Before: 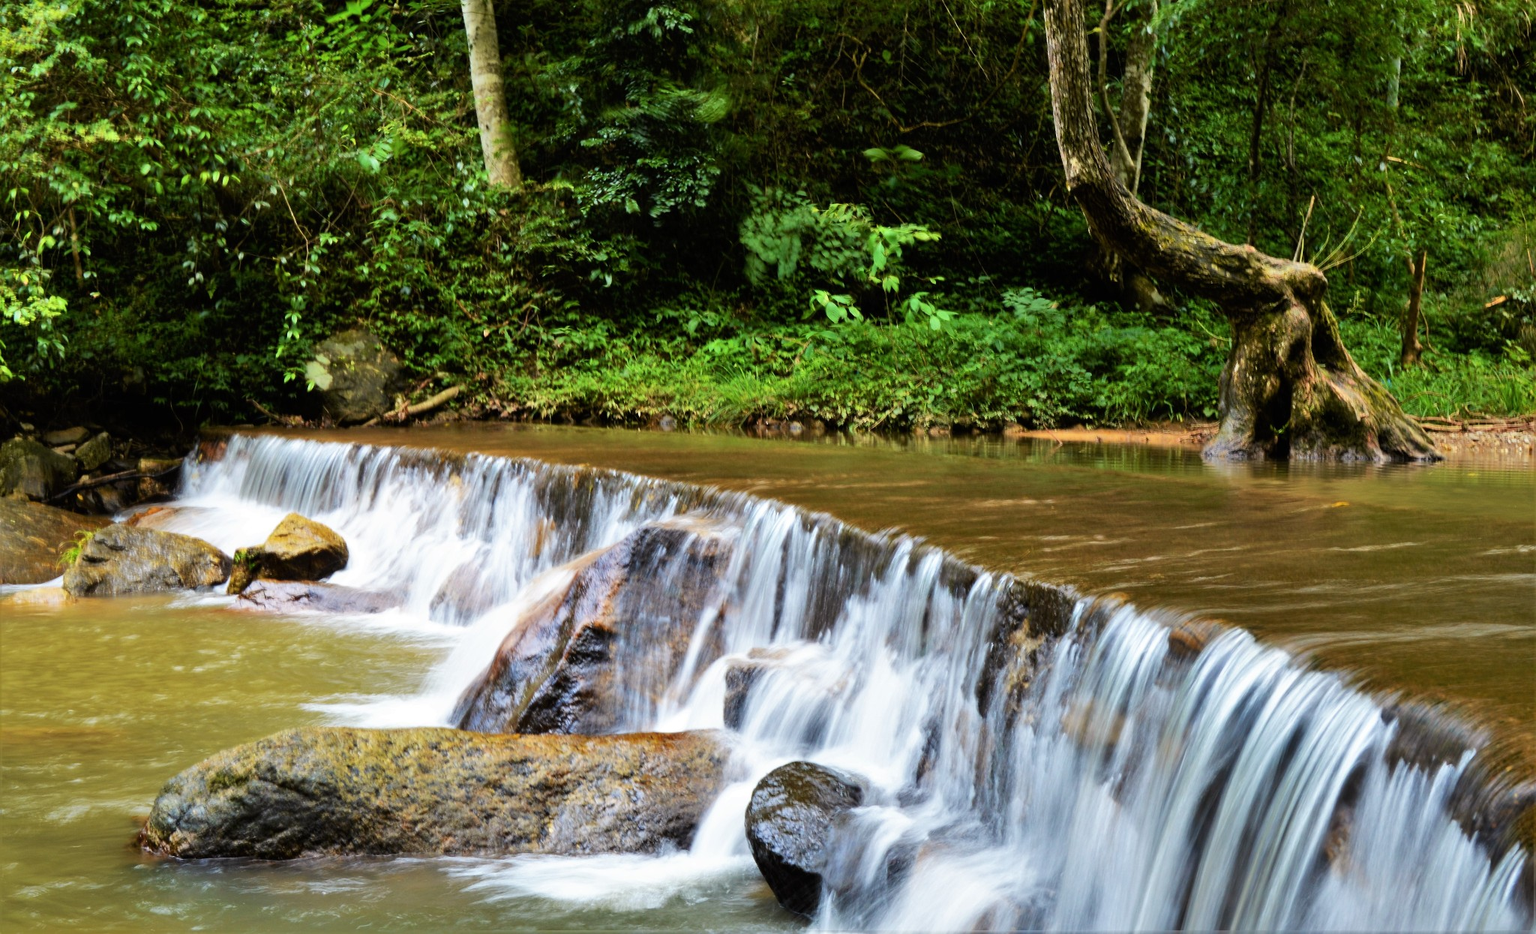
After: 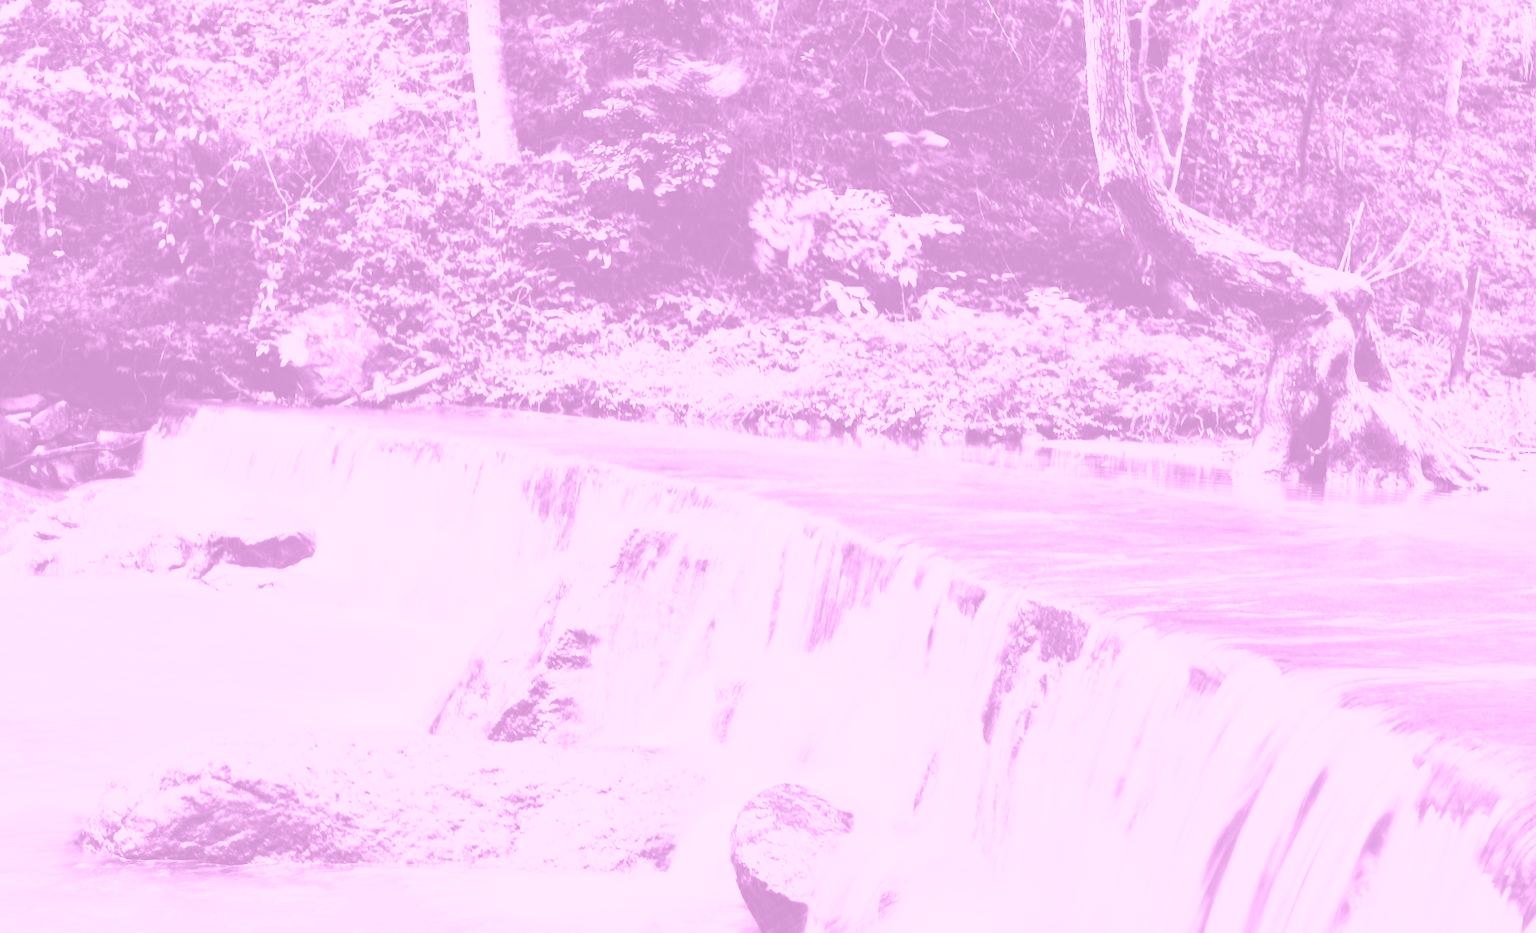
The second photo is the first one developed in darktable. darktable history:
crop and rotate: angle -2.38°
exposure: black level correction 0, exposure 1.2 EV, compensate exposure bias true, compensate highlight preservation false
white balance: red 1.009, blue 1.027
contrast brightness saturation: contrast 0.53, brightness 0.47, saturation -1
colorize: hue 331.2°, saturation 75%, source mix 30.28%, lightness 70.52%, version 1
